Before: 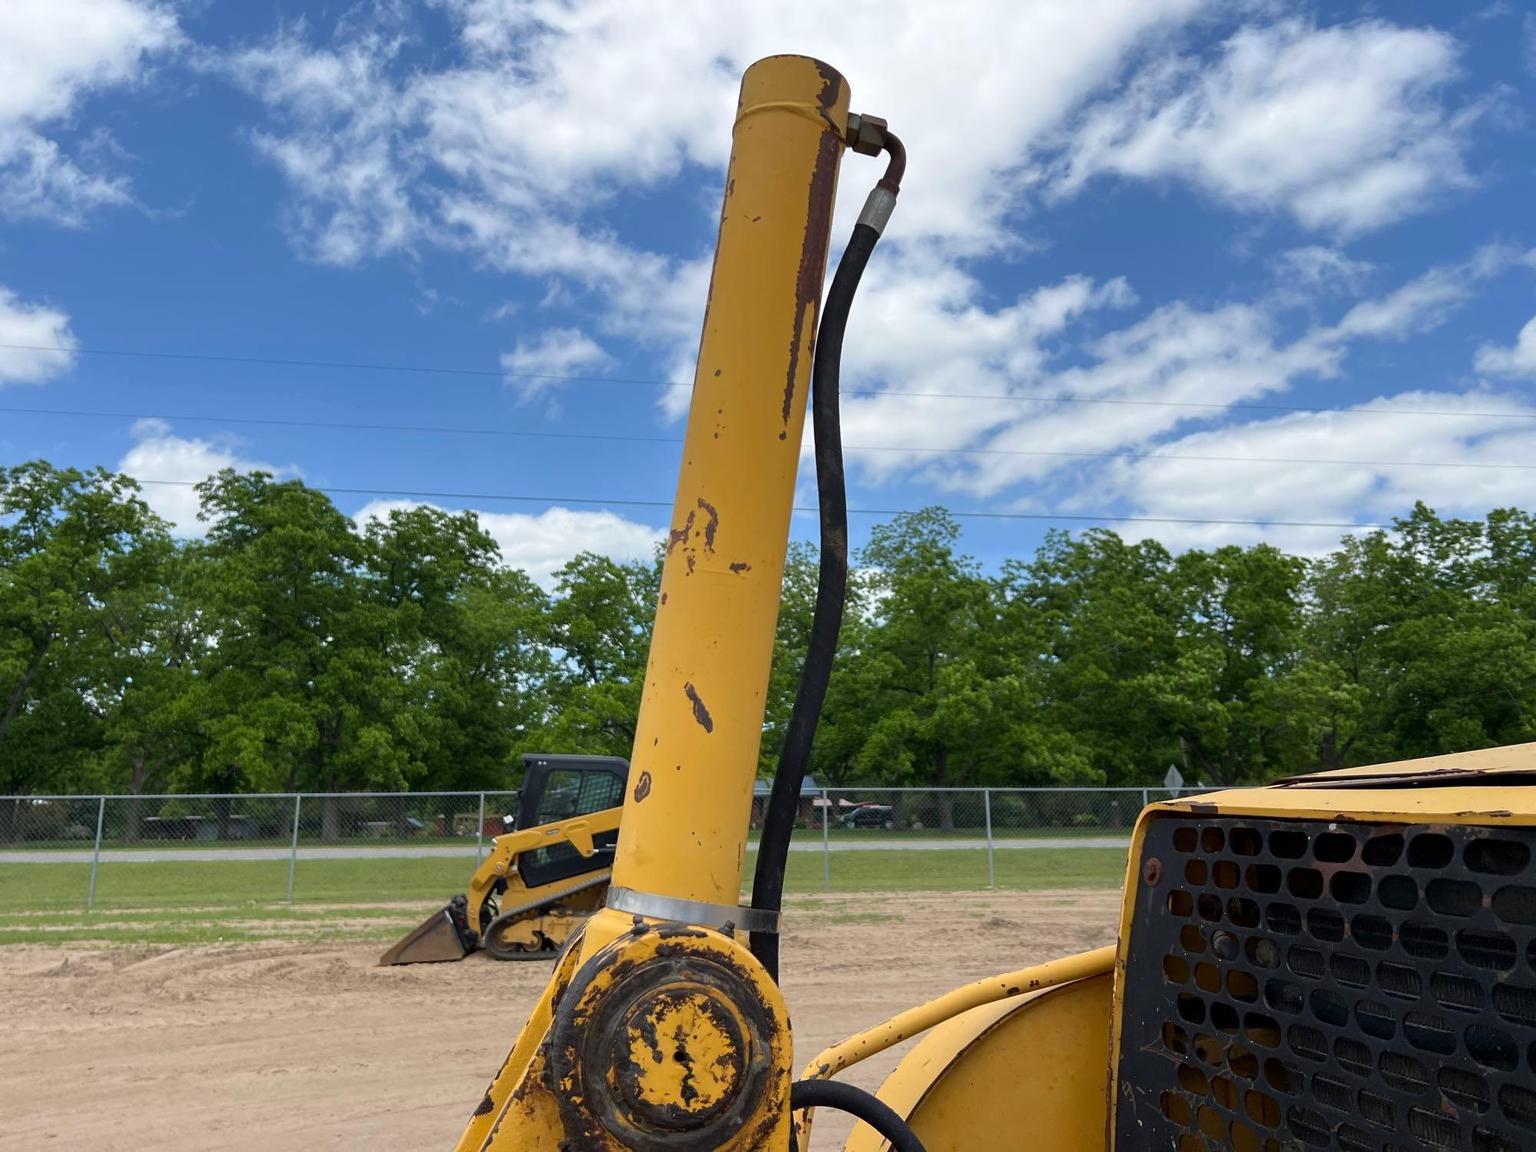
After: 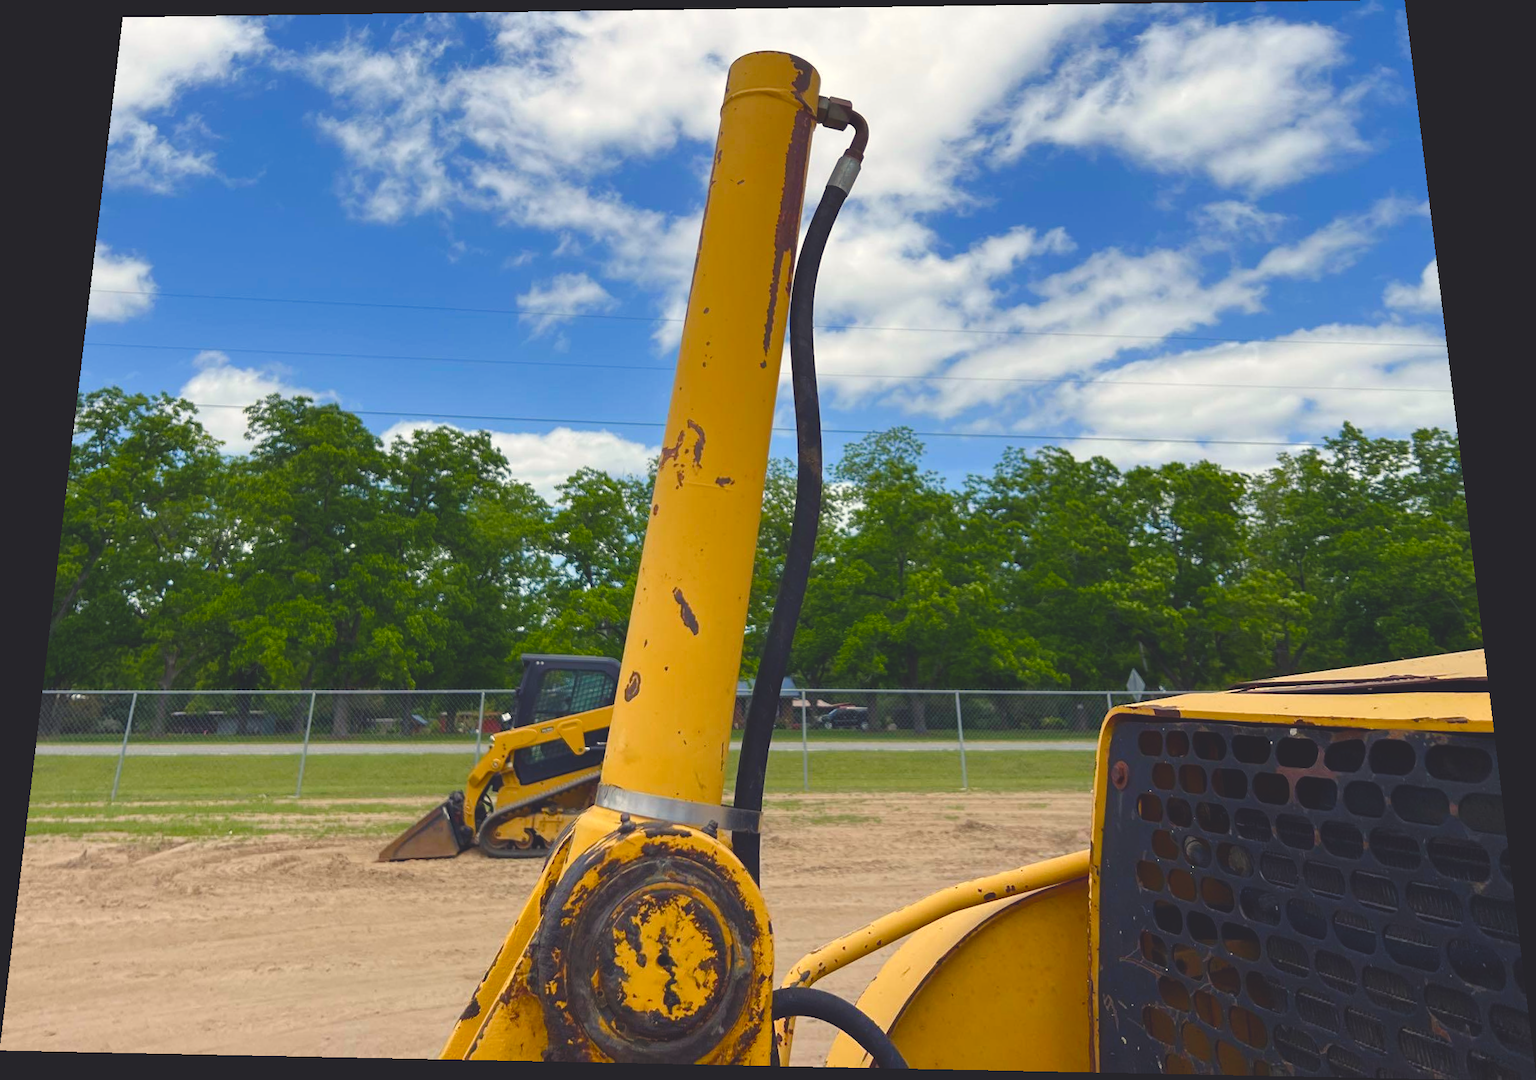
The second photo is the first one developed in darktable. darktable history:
color balance rgb: shadows lift › chroma 3%, shadows lift › hue 280.8°, power › hue 330°, highlights gain › chroma 3%, highlights gain › hue 75.6°, global offset › luminance 2%, perceptual saturation grading › global saturation 20%, perceptual saturation grading › highlights -25%, perceptual saturation grading › shadows 50%, global vibrance 20.33%
rotate and perspective: rotation 0.128°, lens shift (vertical) -0.181, lens shift (horizontal) -0.044, shear 0.001, automatic cropping off
